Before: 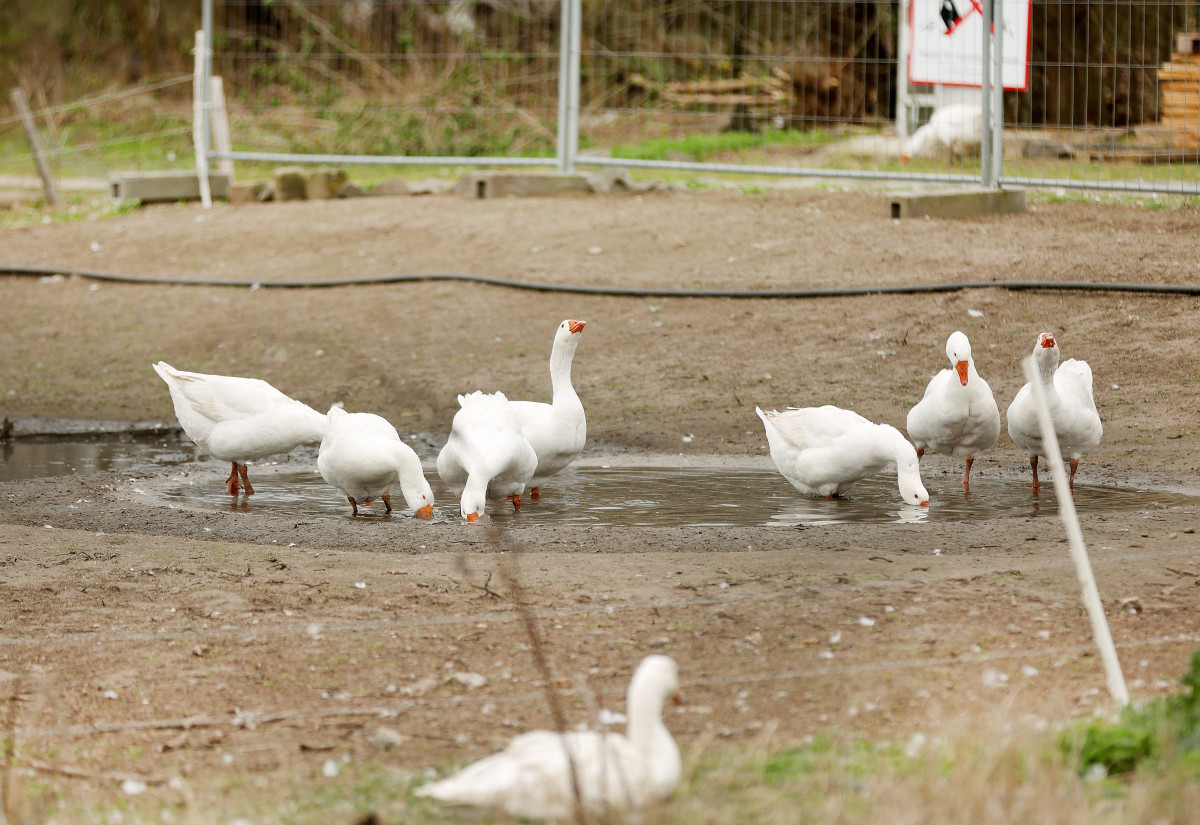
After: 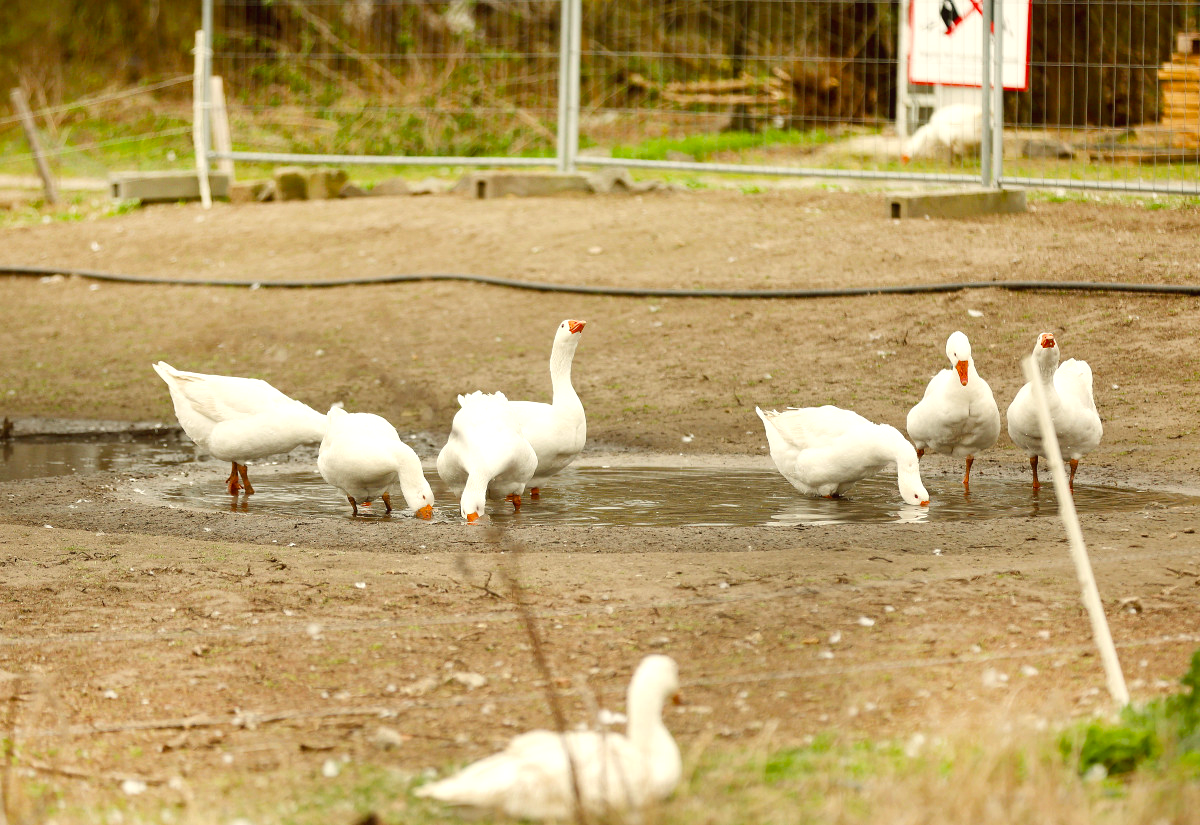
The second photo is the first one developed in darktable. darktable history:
color balance: lift [1.005, 1.002, 0.998, 0.998], gamma [1, 1.021, 1.02, 0.979], gain [0.923, 1.066, 1.056, 0.934]
exposure: exposure 0.496 EV, compensate highlight preservation false
color balance rgb: linear chroma grading › shadows -8%, linear chroma grading › global chroma 10%, perceptual saturation grading › global saturation 2%, perceptual saturation grading › highlights -2%, perceptual saturation grading › mid-tones 4%, perceptual saturation grading › shadows 8%, perceptual brilliance grading › global brilliance 2%, perceptual brilliance grading › highlights -4%, global vibrance 16%, saturation formula JzAzBz (2021)
